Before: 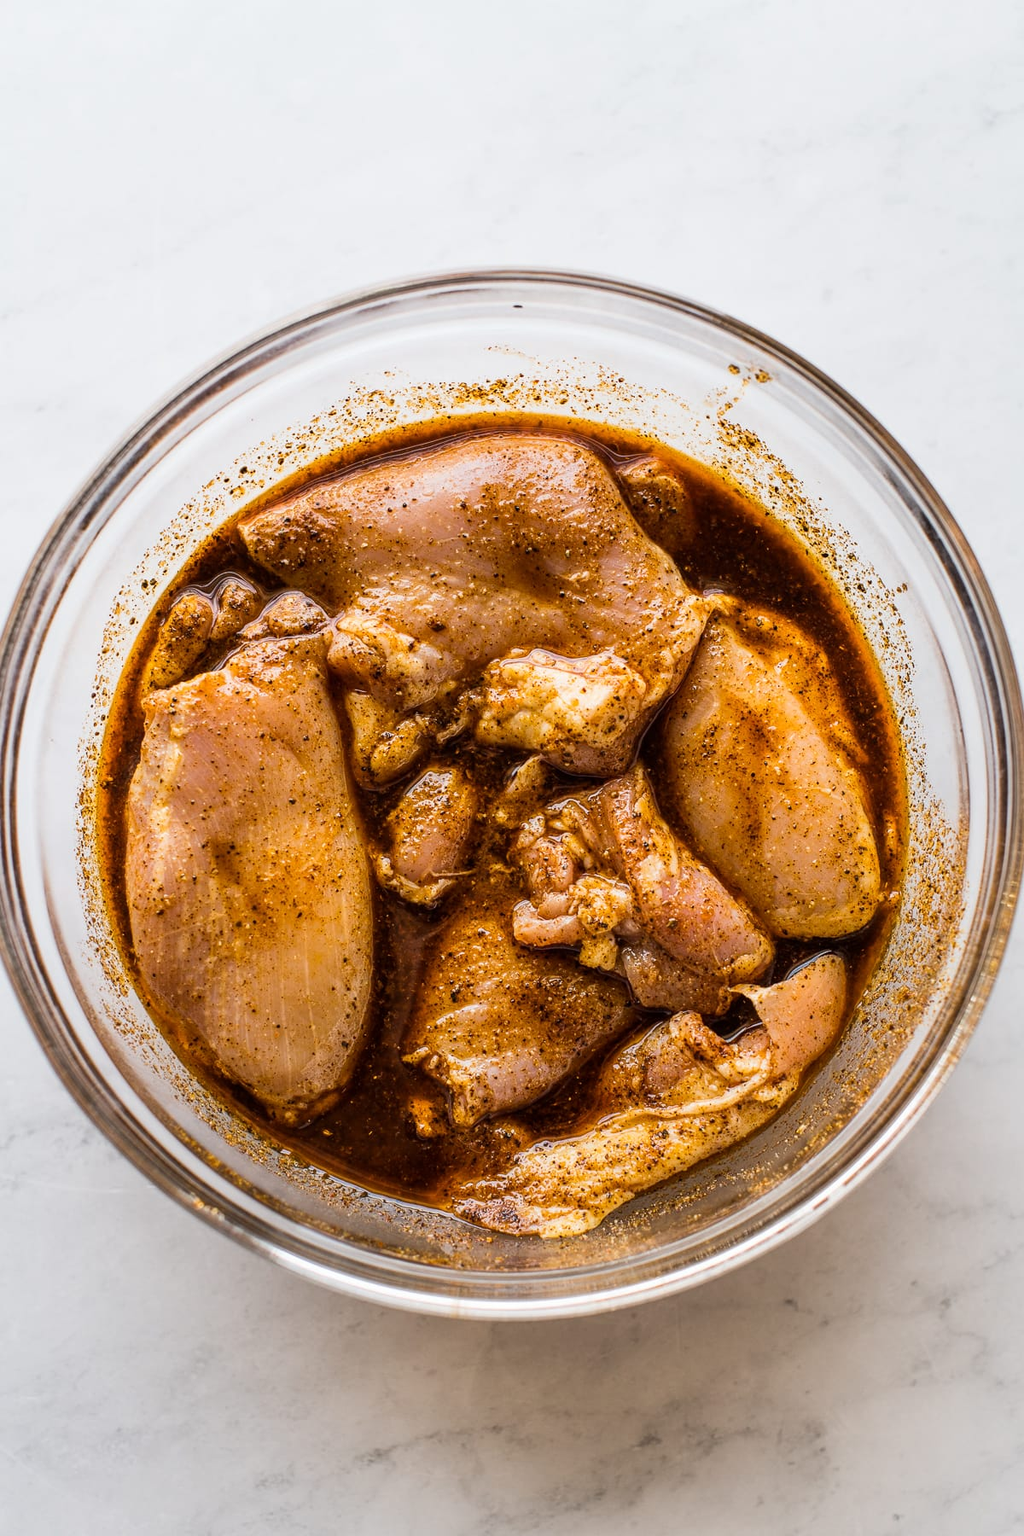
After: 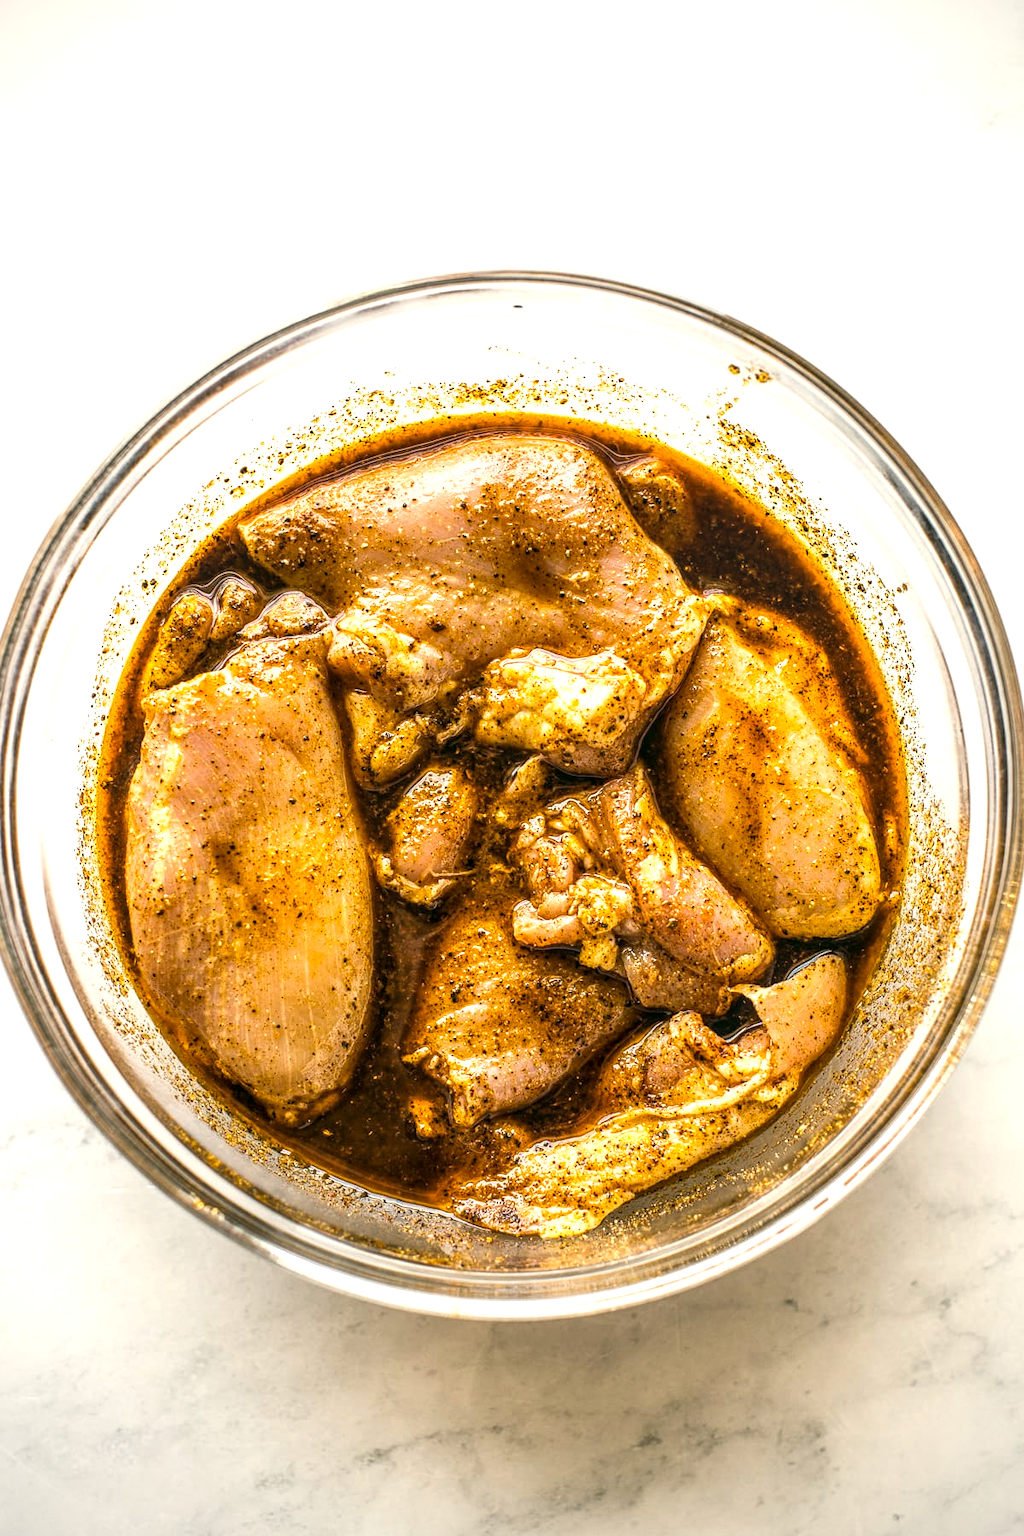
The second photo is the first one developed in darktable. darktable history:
color correction: highlights a* -0.439, highlights b* 9.33, shadows a* -9.24, shadows b* 0.804
local contrast: on, module defaults
vignetting: fall-off start 91.55%, brightness -0.611, saturation -0.003
exposure: black level correction 0, exposure 0.7 EV, compensate highlight preservation false
